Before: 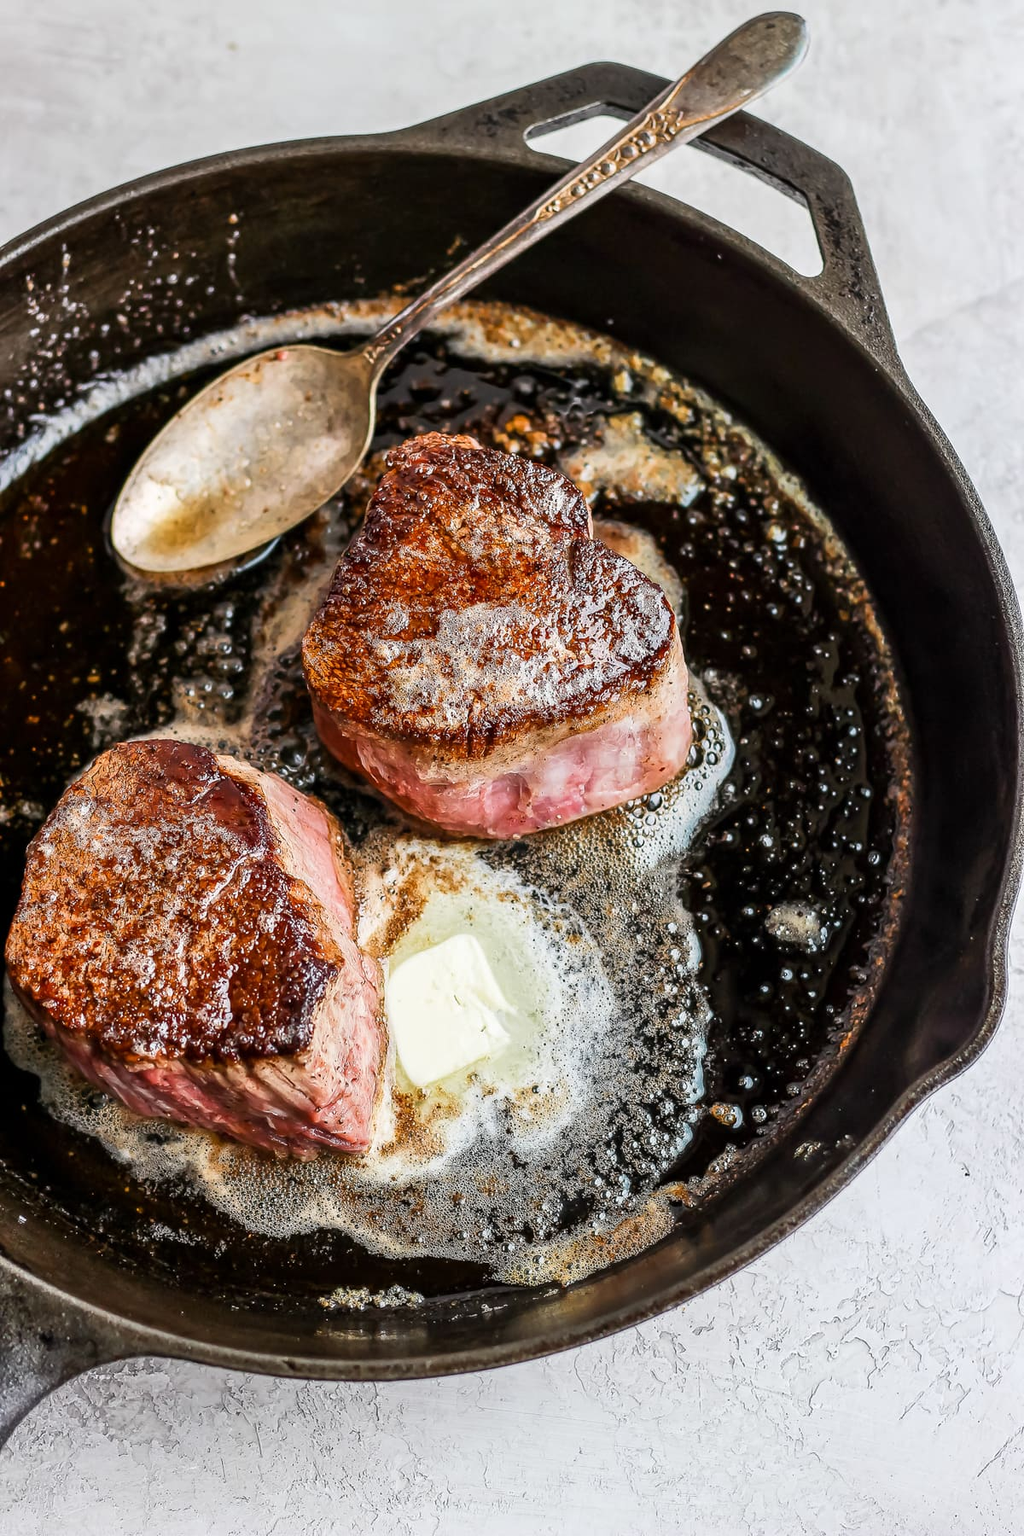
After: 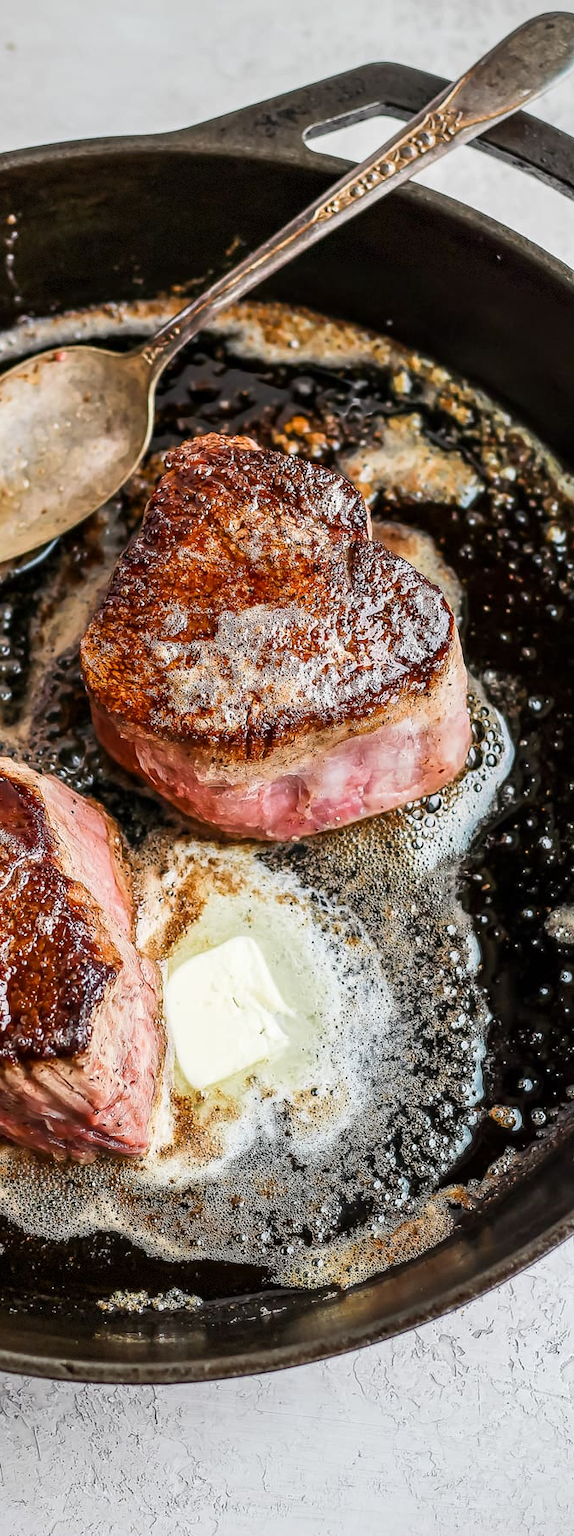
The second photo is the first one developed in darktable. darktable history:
vignetting: fall-off start 85%, fall-off radius 80%, brightness -0.182, saturation -0.3, width/height ratio 1.219, dithering 8-bit output, unbound false
crop: left 21.674%, right 22.086%
levels: mode automatic, black 0.023%, white 99.97%, levels [0.062, 0.494, 0.925]
